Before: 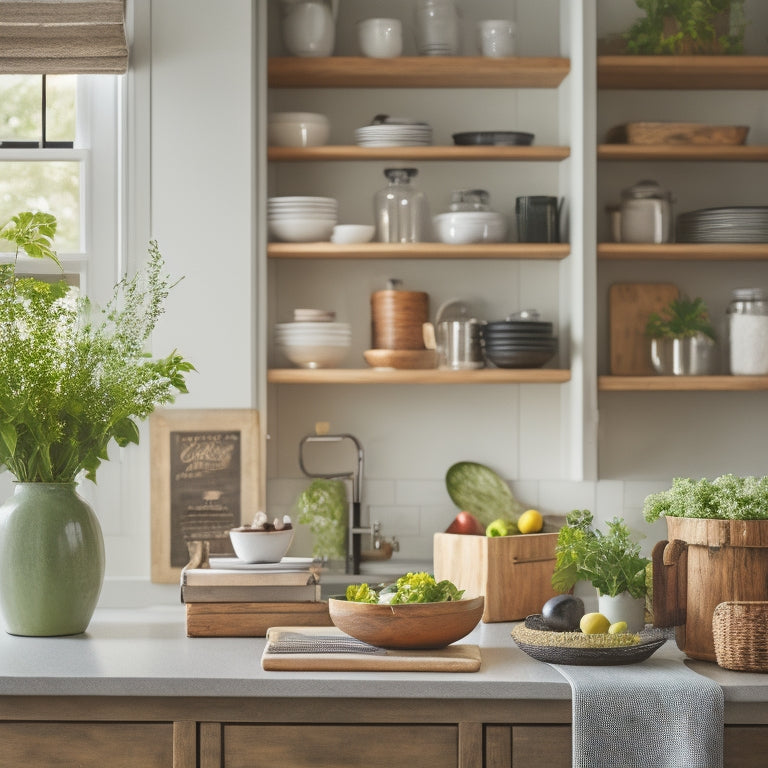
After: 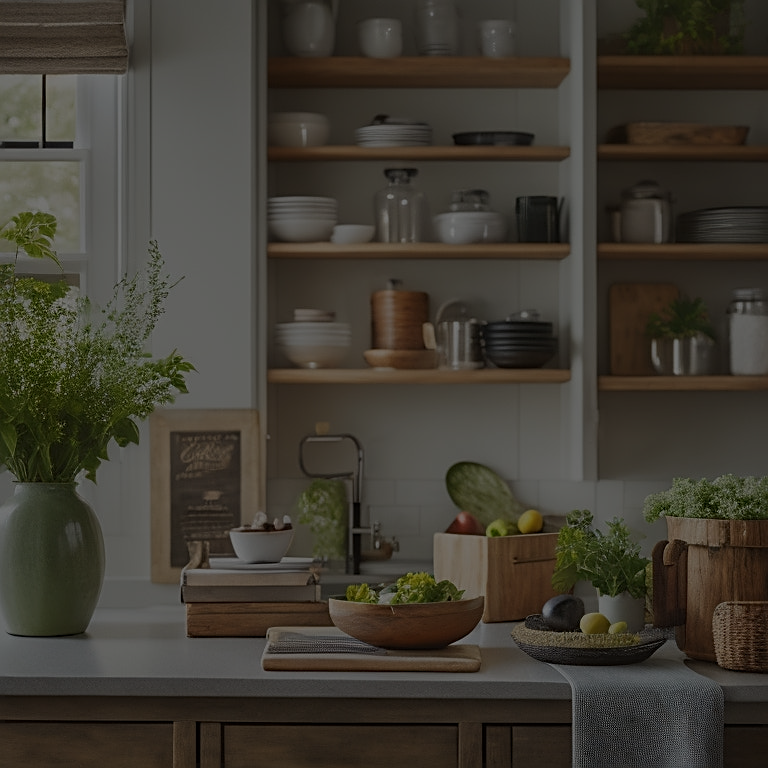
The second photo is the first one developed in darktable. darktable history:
tone equalizer: mask exposure compensation -0.486 EV
sharpen: on, module defaults
exposure: exposure -2.434 EV, compensate exposure bias true, compensate highlight preservation false
